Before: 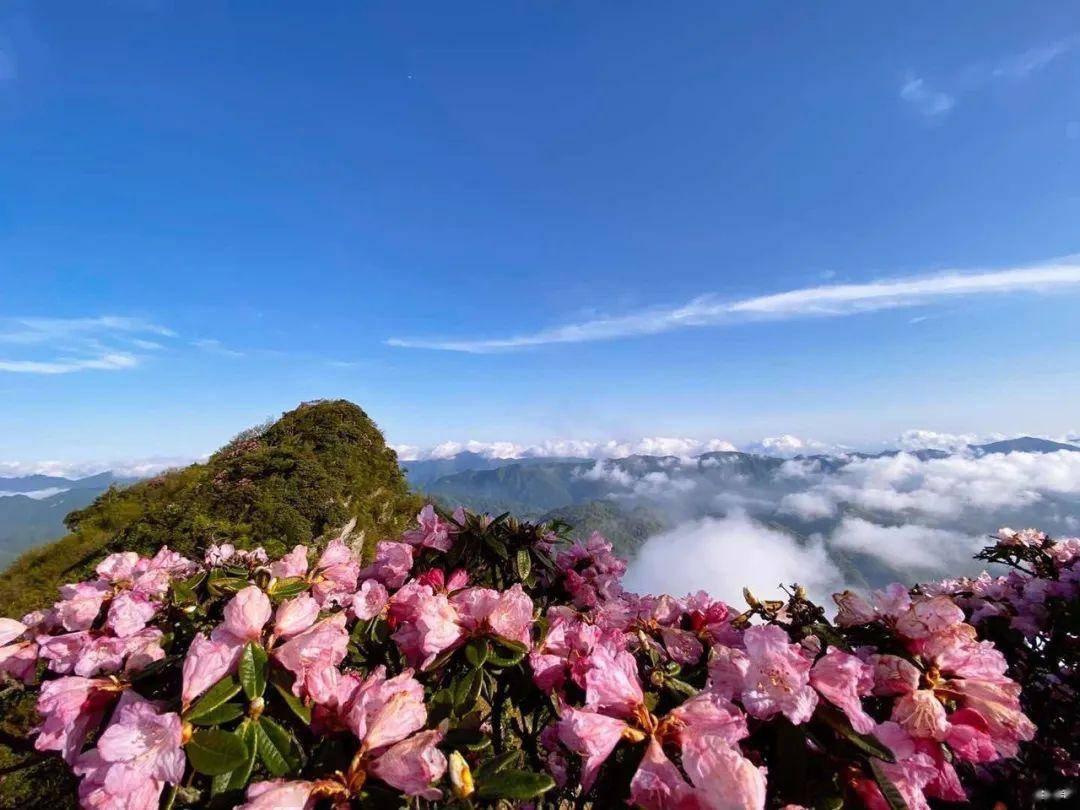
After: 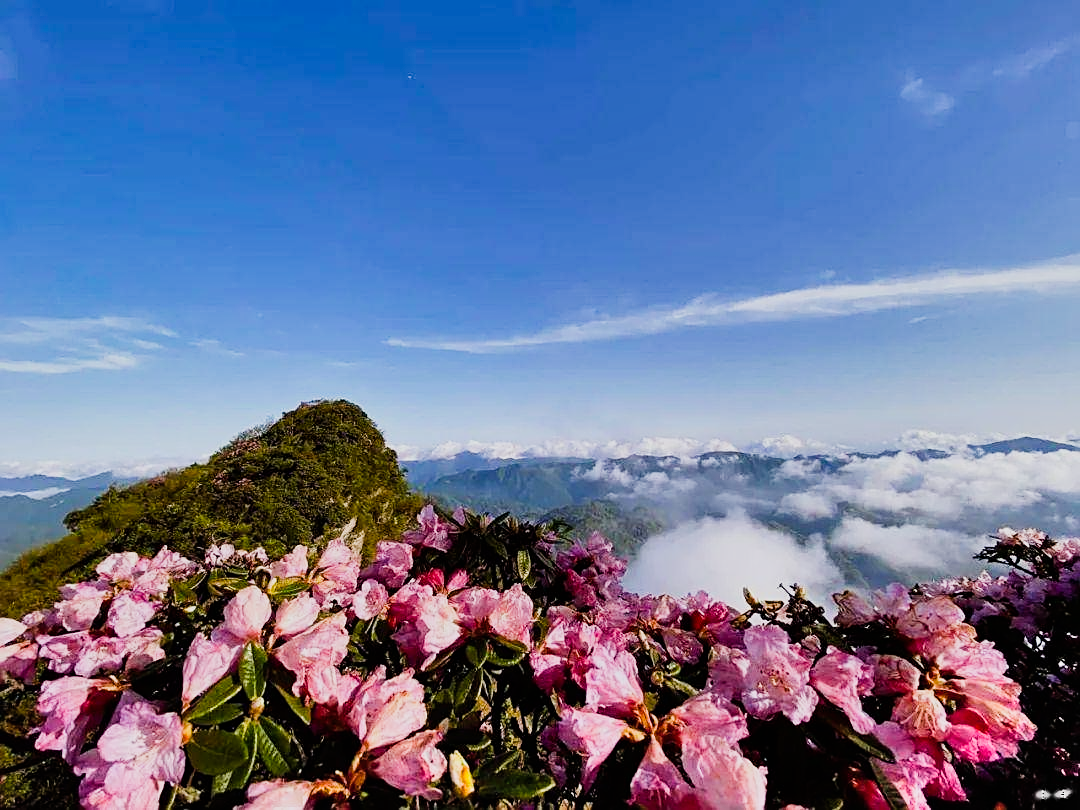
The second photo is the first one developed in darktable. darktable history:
color balance: output saturation 110%
shadows and highlights: shadows 53, soften with gaussian
sharpen: on, module defaults
sigmoid: on, module defaults
contrast brightness saturation: saturation -0.04
